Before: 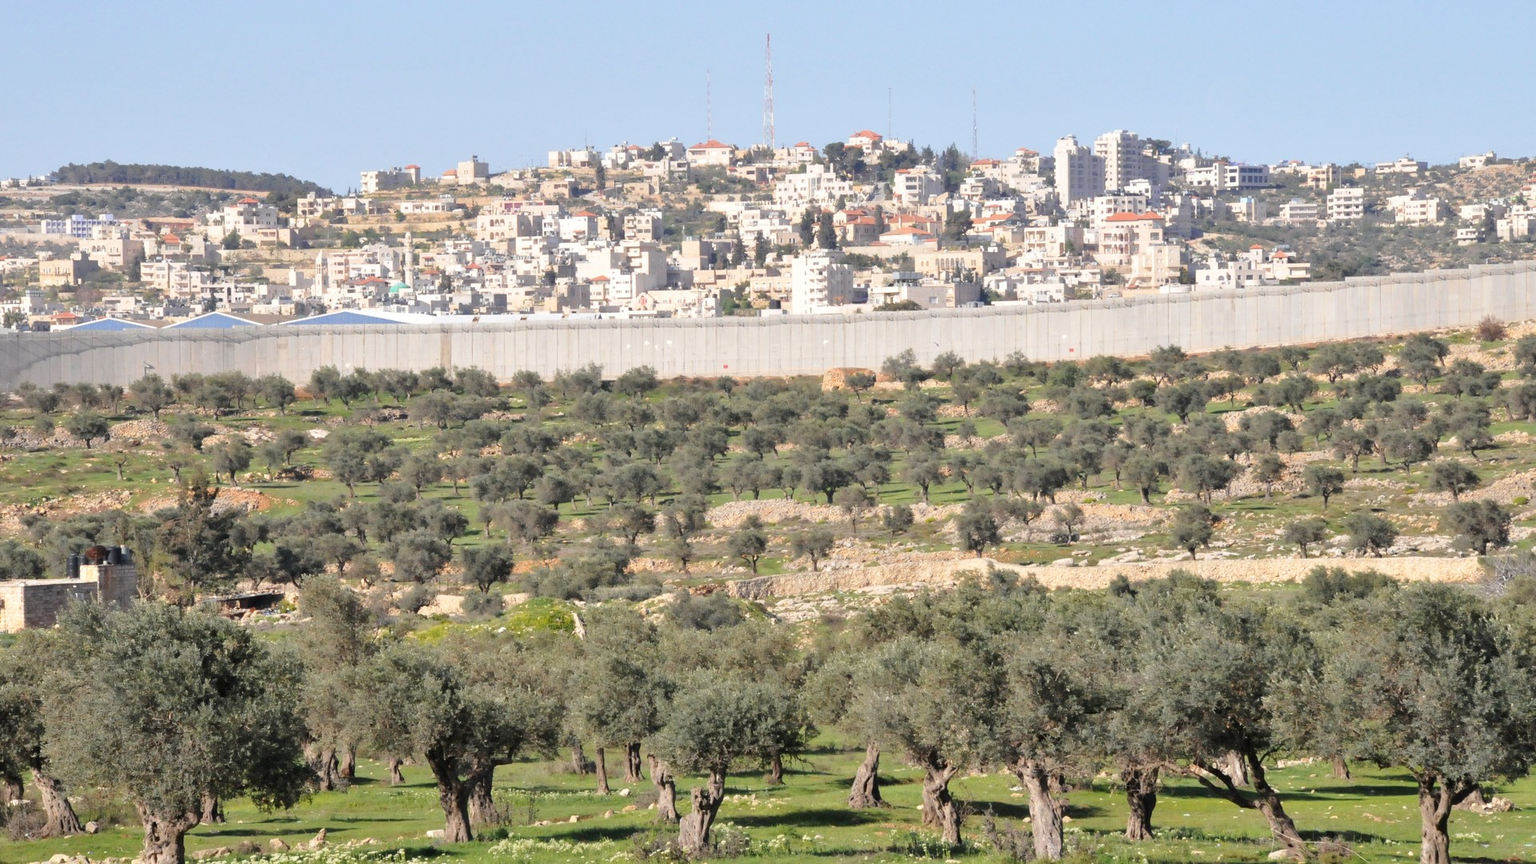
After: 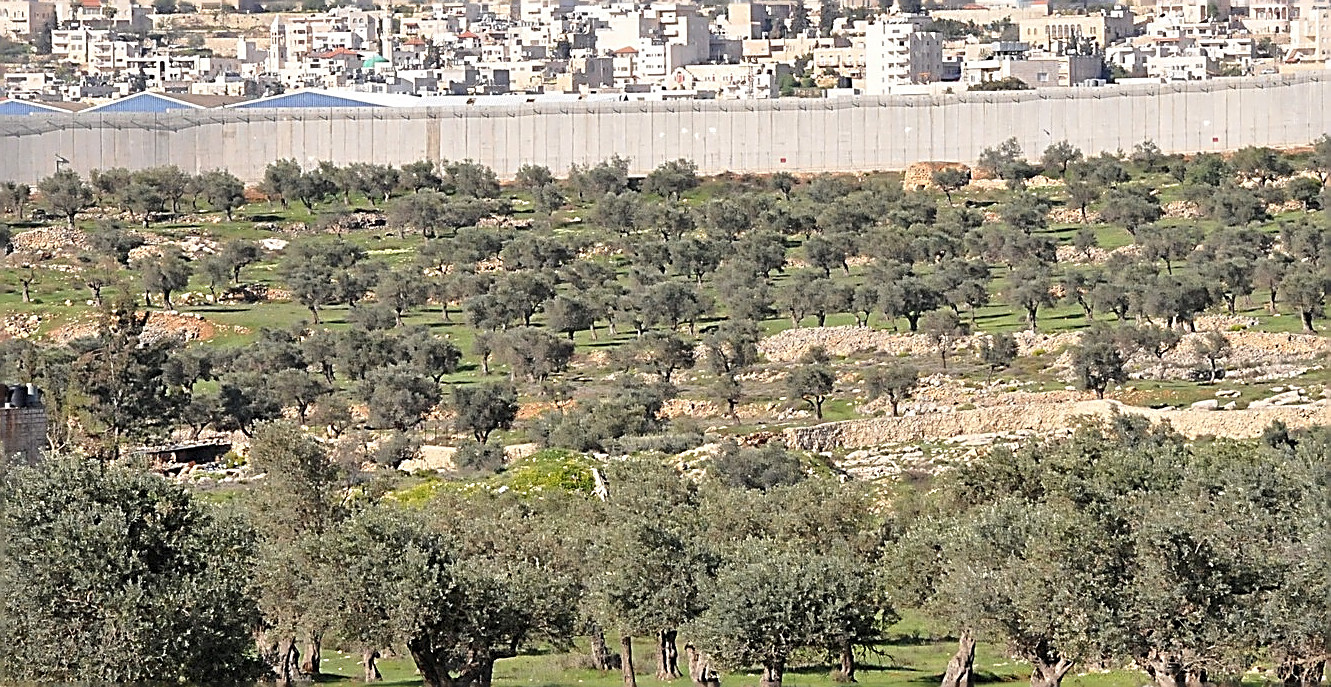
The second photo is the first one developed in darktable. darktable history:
sharpen: amount 2
crop: left 6.488%, top 27.668%, right 24.183%, bottom 8.656%
